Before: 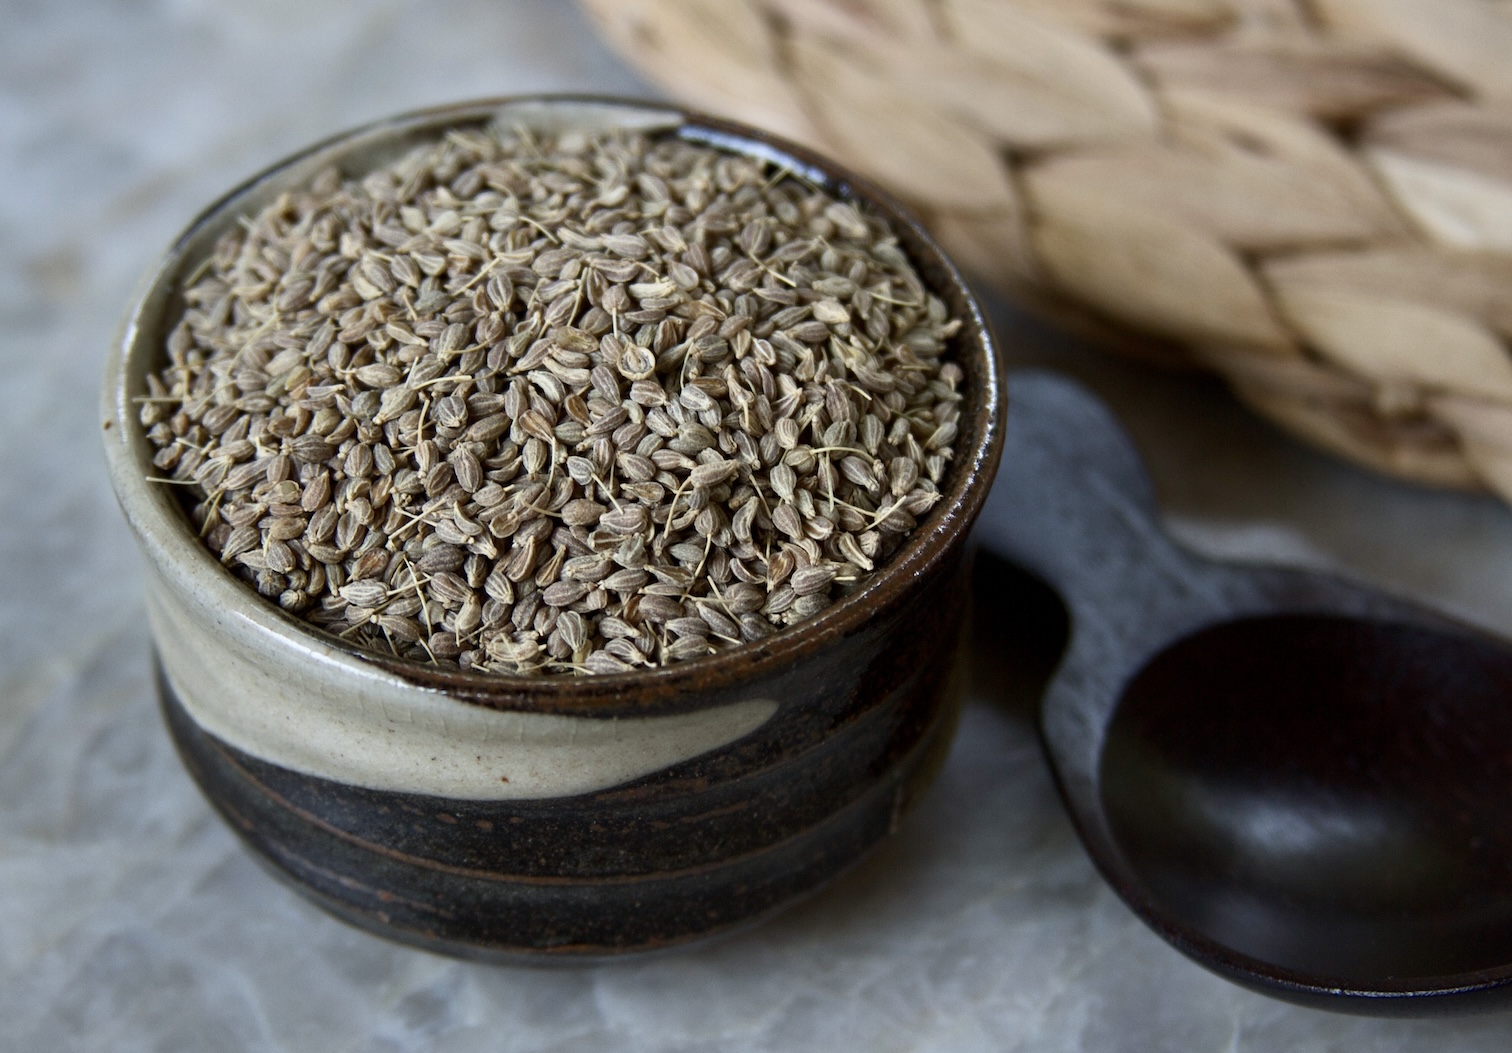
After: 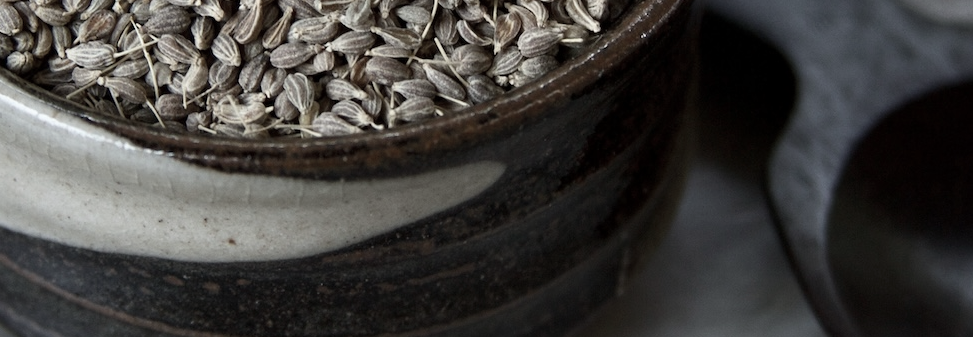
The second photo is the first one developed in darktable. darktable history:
crop: left 18.091%, top 51.13%, right 17.525%, bottom 16.85%
local contrast: mode bilateral grid, contrast 15, coarseness 36, detail 105%, midtone range 0.2
color correction: saturation 0.5
